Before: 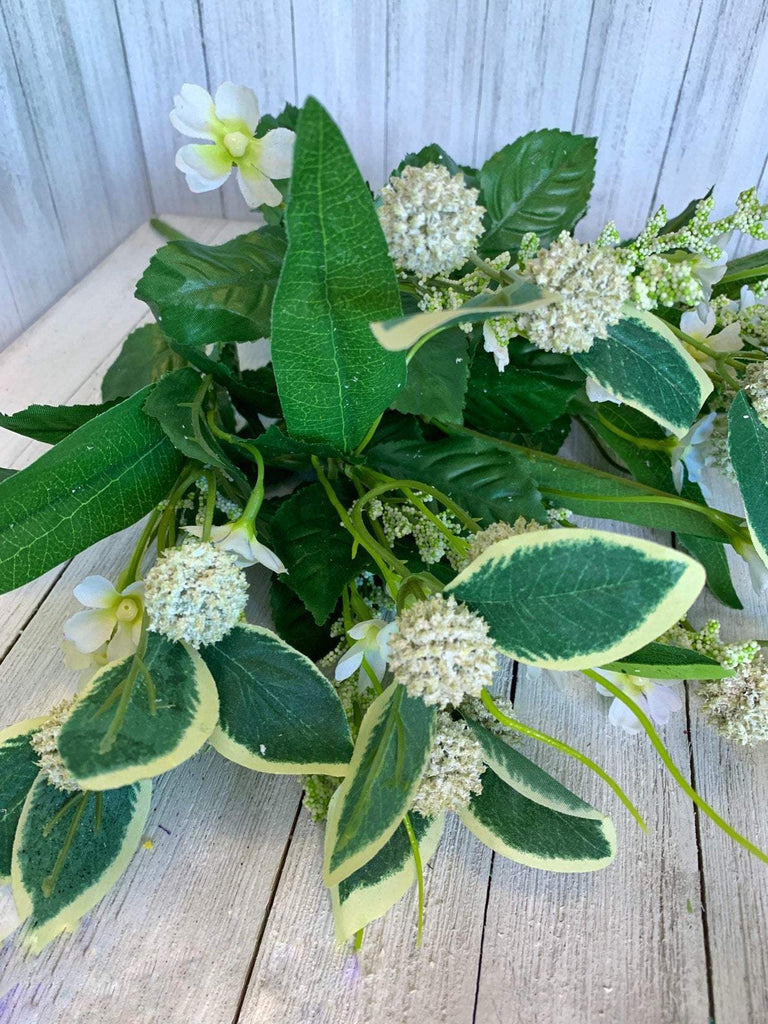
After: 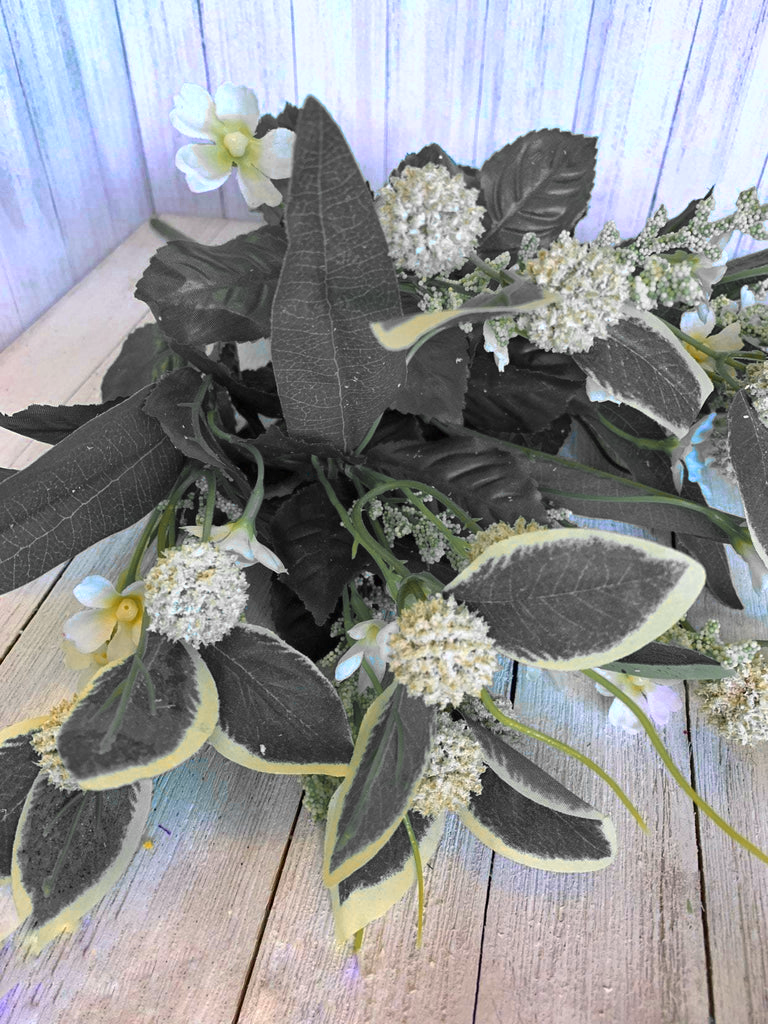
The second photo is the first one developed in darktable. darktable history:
color correction: highlights a* 3.22, highlights b* 1.93, saturation 1.19
color zones: curves: ch0 [(0, 0.363) (0.128, 0.373) (0.25, 0.5) (0.402, 0.407) (0.521, 0.525) (0.63, 0.559) (0.729, 0.662) (0.867, 0.471)]; ch1 [(0, 0.515) (0.136, 0.618) (0.25, 0.5) (0.378, 0) (0.516, 0) (0.622, 0.593) (0.737, 0.819) (0.87, 0.593)]; ch2 [(0, 0.529) (0.128, 0.471) (0.282, 0.451) (0.386, 0.662) (0.516, 0.525) (0.633, 0.554) (0.75, 0.62) (0.875, 0.441)]
